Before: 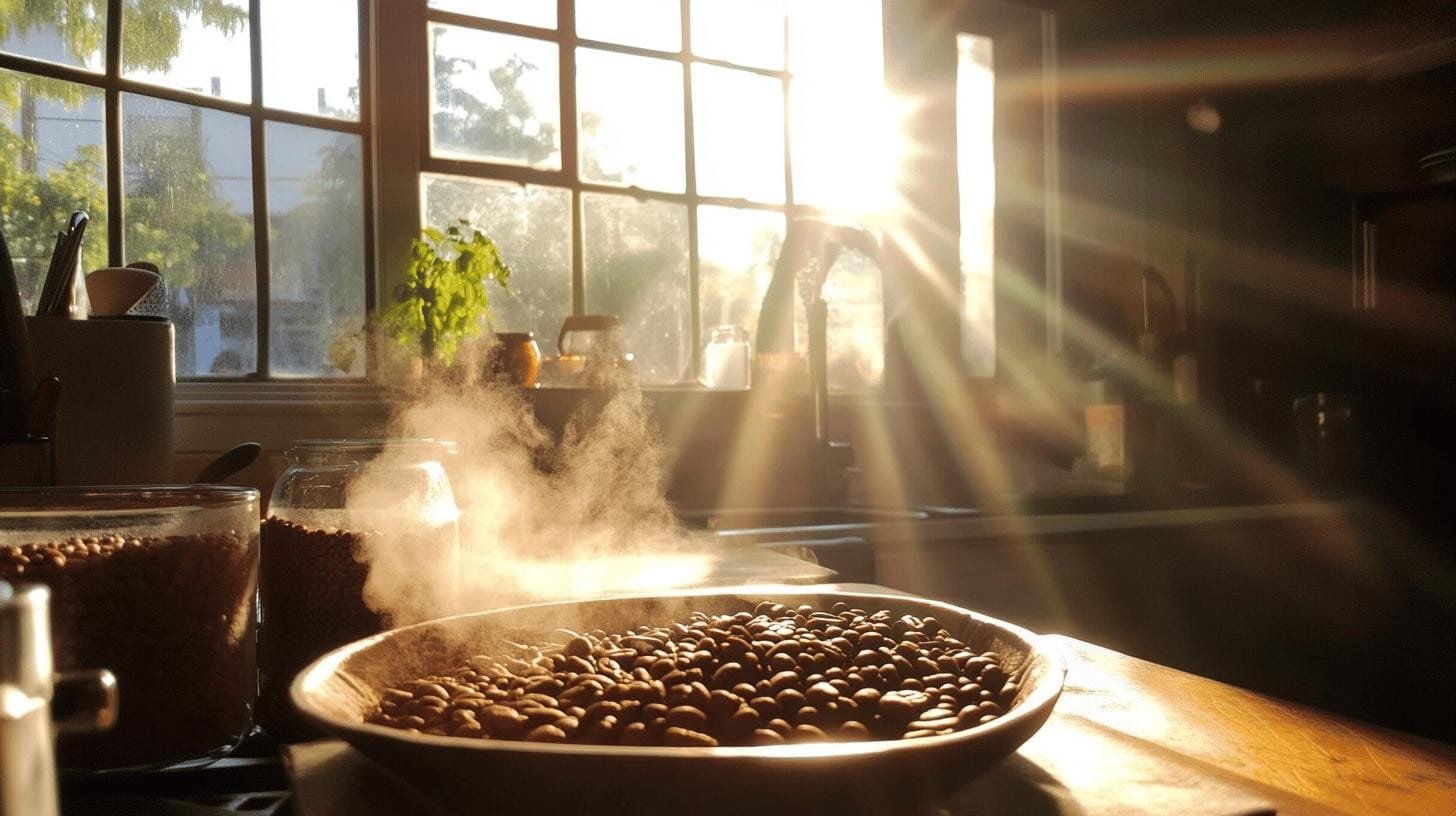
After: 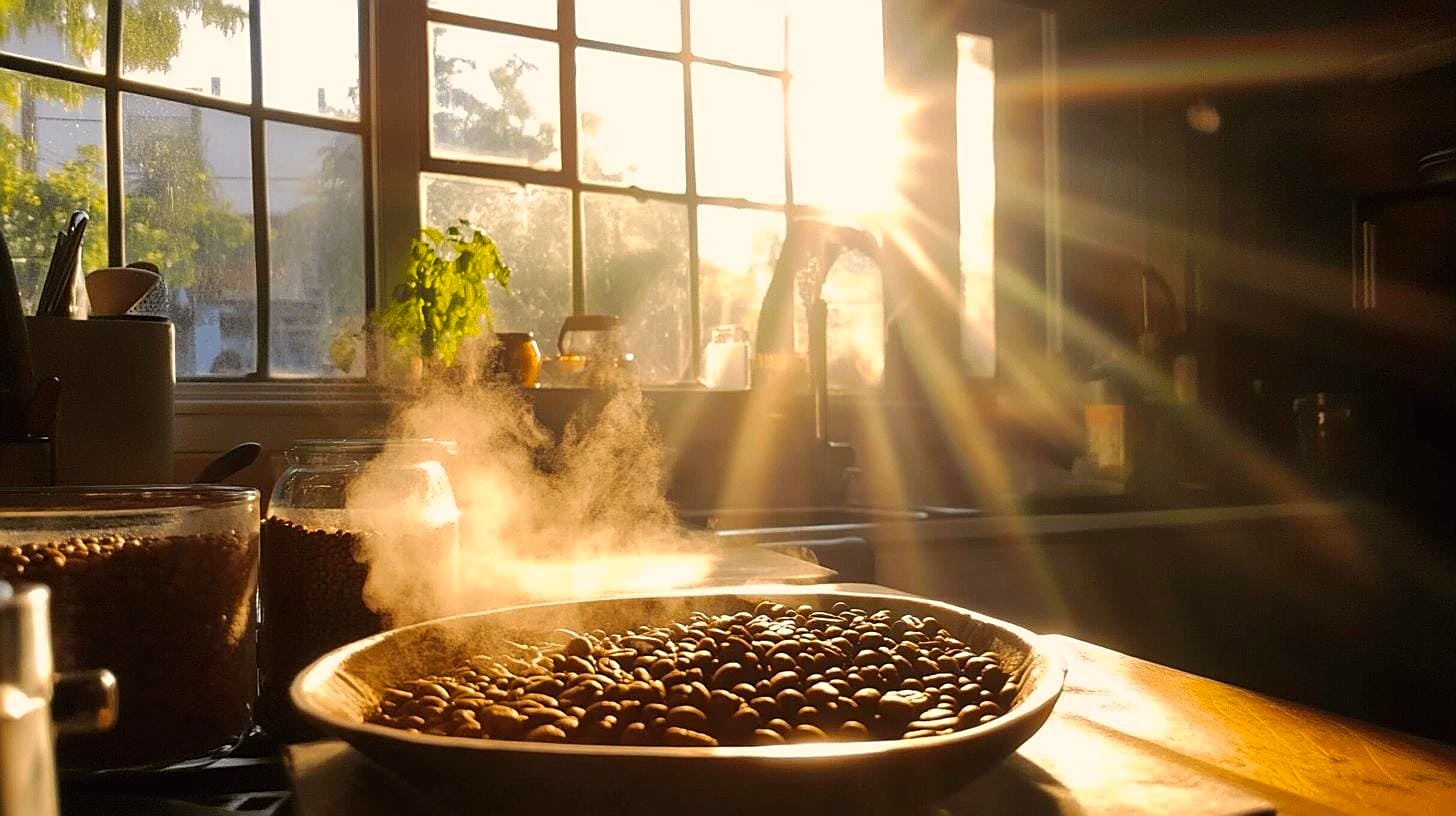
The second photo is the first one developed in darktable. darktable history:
sharpen: on, module defaults
color balance rgb: highlights gain › chroma 3.03%, highlights gain › hue 60.01°, perceptual saturation grading › global saturation 24.934%
